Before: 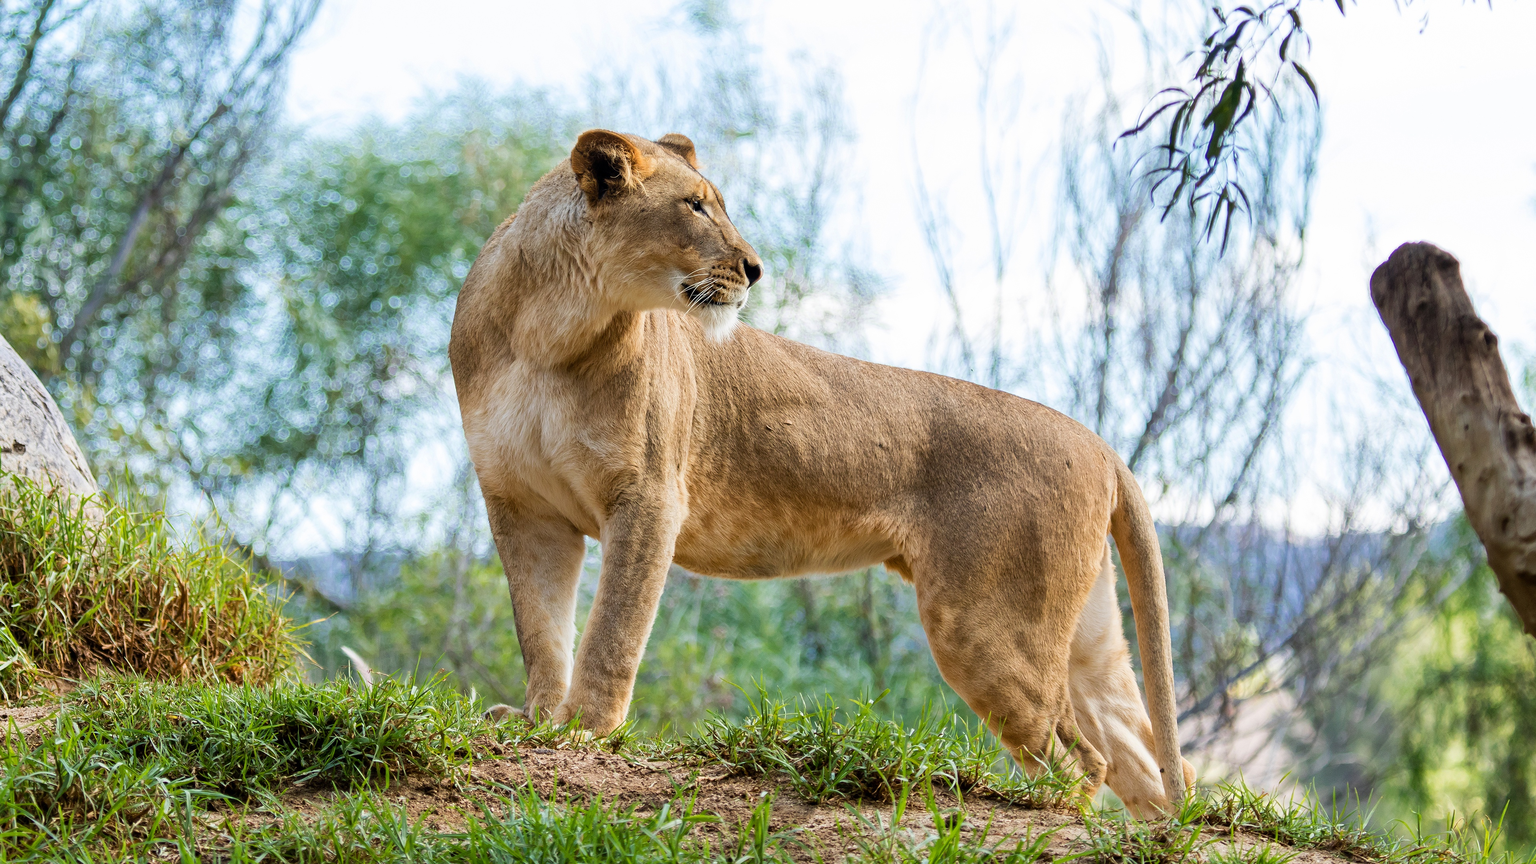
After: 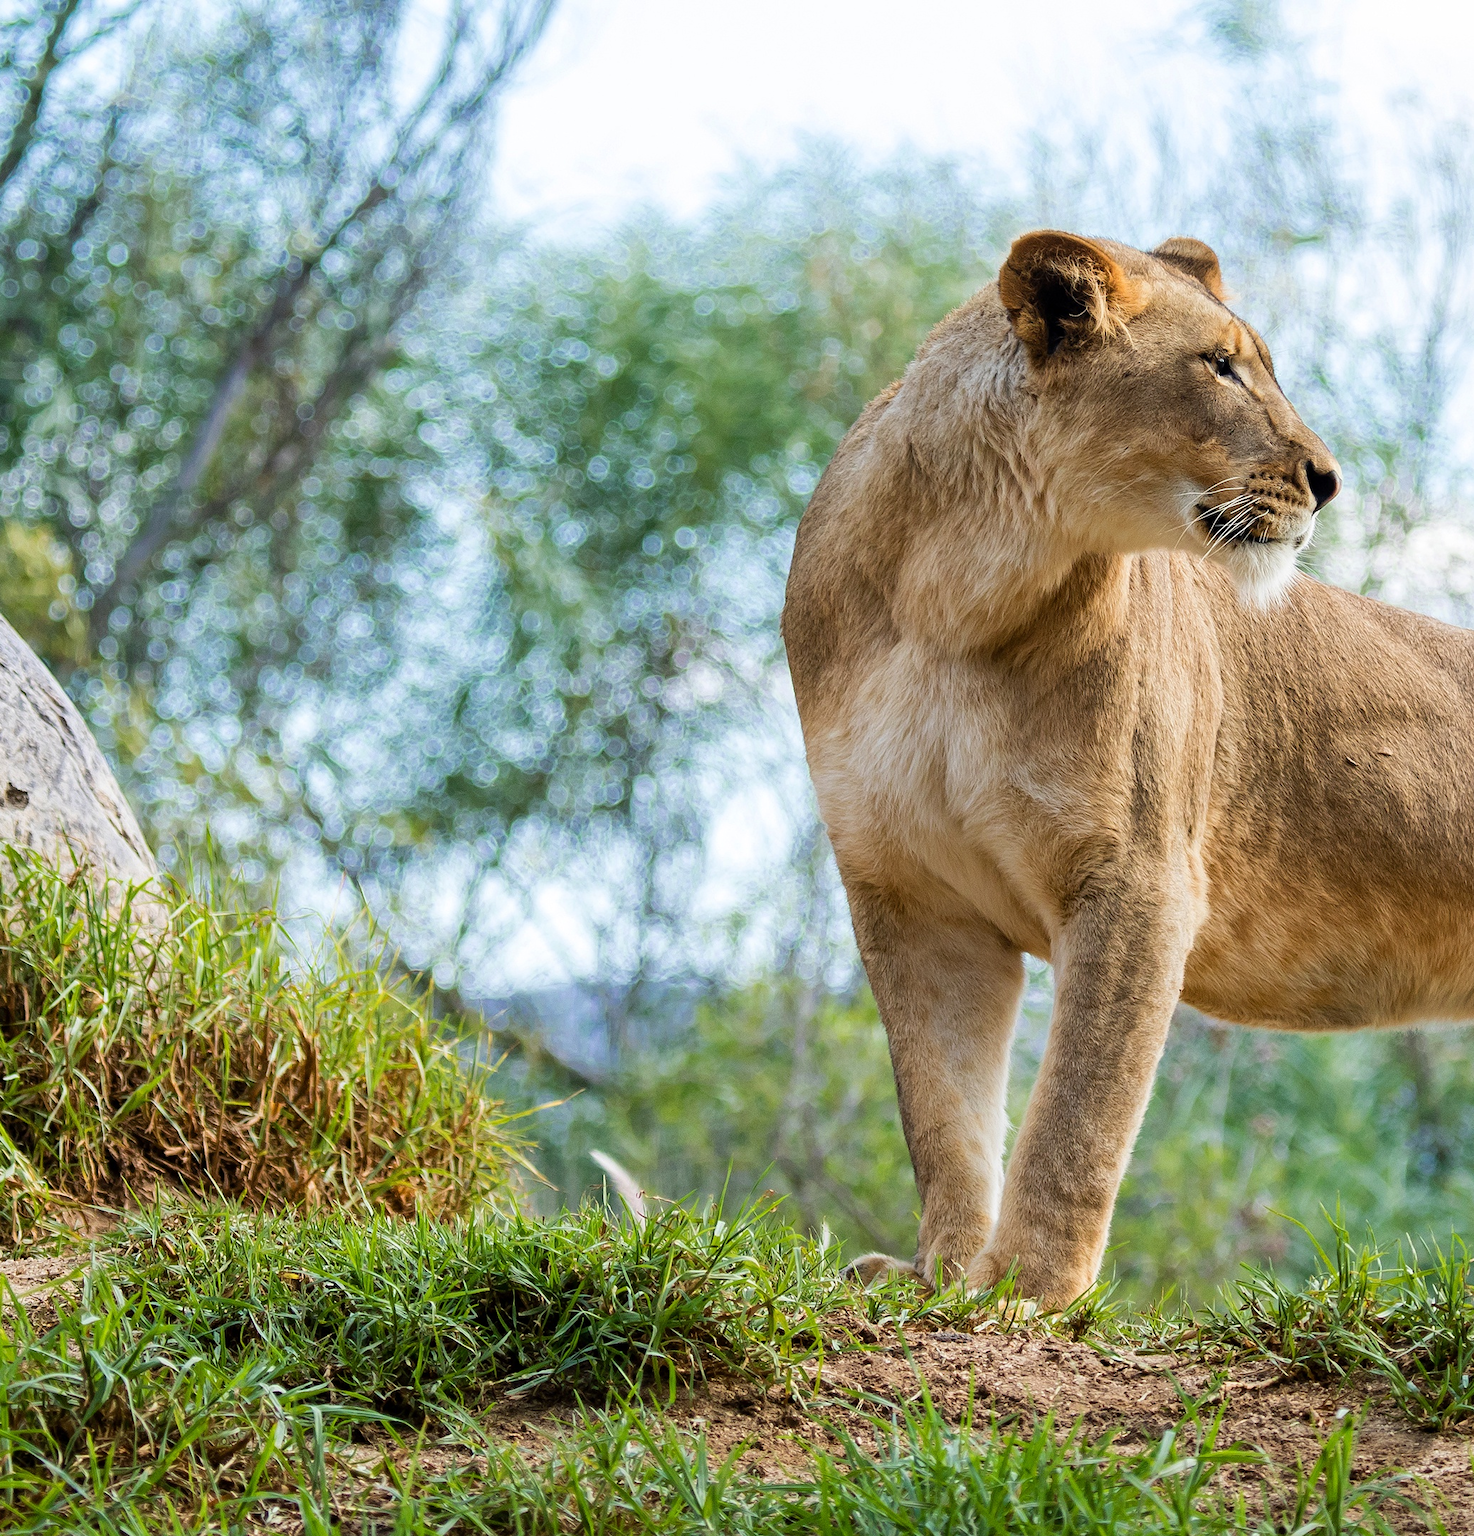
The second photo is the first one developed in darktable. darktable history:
crop: left 0.639%, right 45.393%, bottom 0.083%
tone equalizer: edges refinement/feathering 500, mask exposure compensation -1.57 EV, preserve details no
